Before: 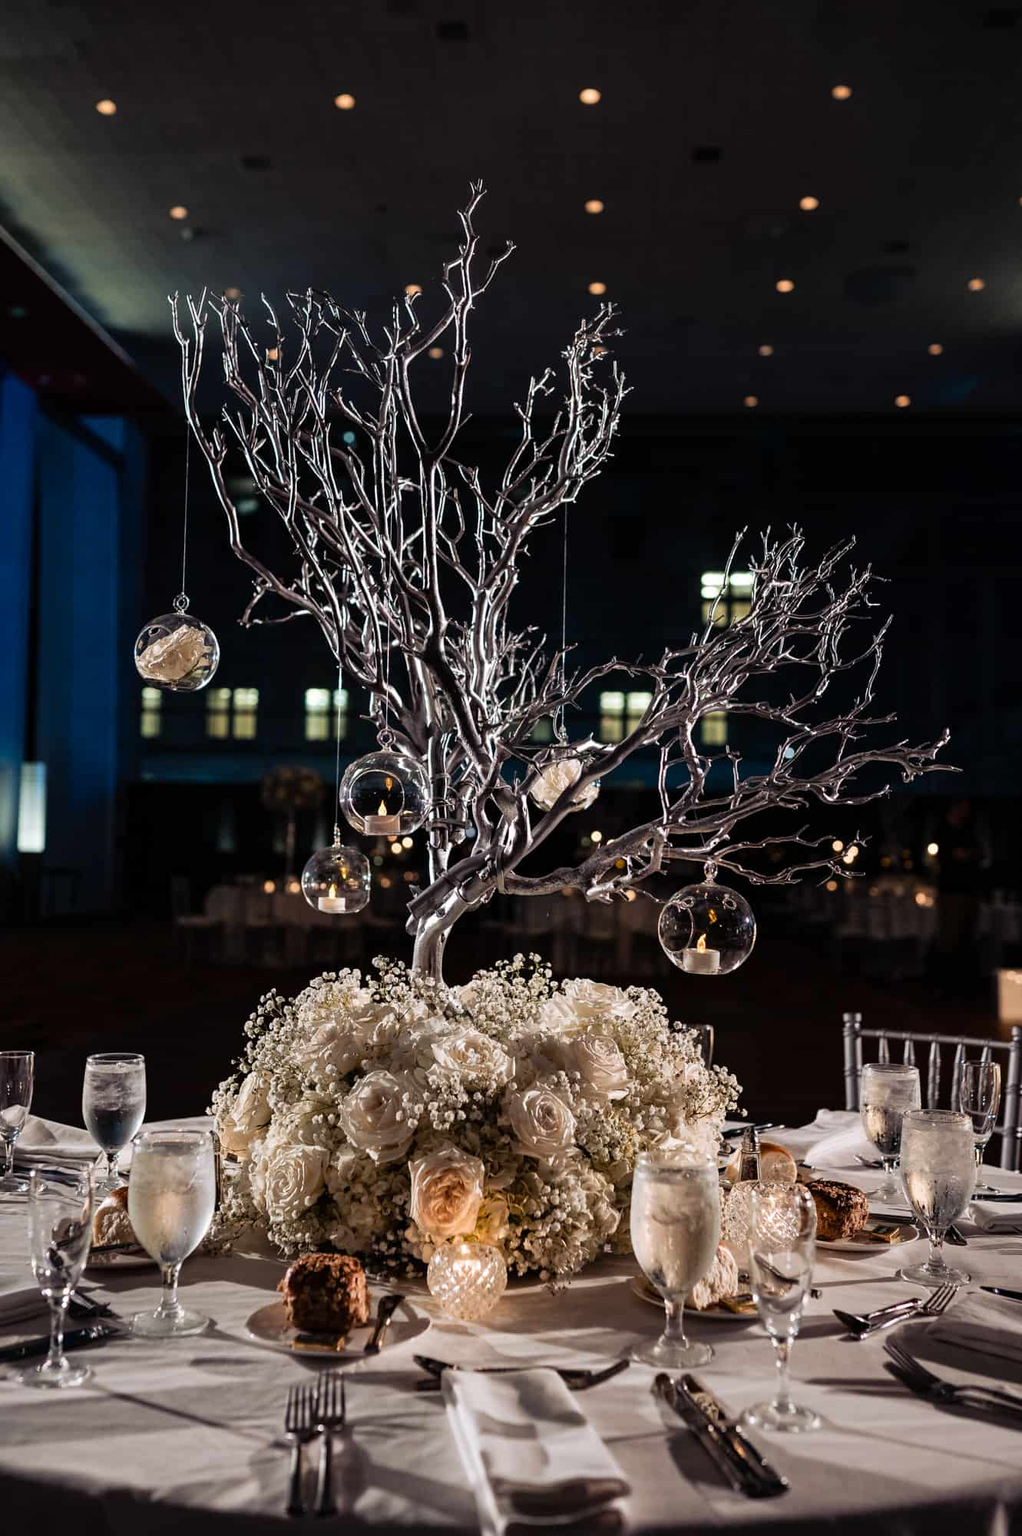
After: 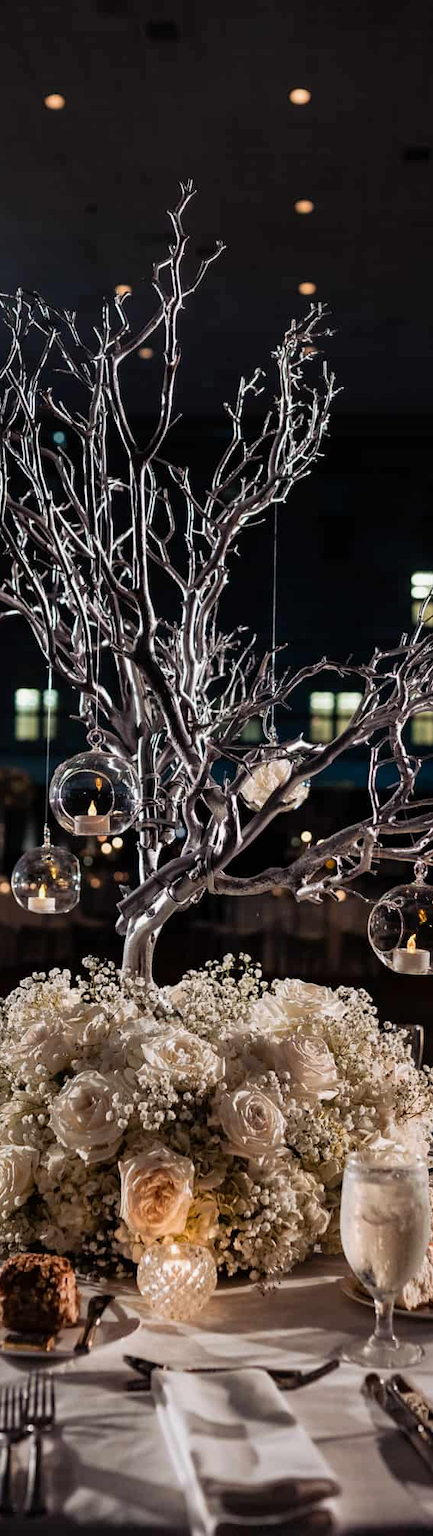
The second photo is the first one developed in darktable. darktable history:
tone equalizer: -7 EV 0.168 EV, -6 EV 0.098 EV, -5 EV 0.101 EV, -4 EV 0.067 EV, -2 EV -0.016 EV, -1 EV -0.058 EV, +0 EV -0.059 EV, edges refinement/feathering 500, mask exposure compensation -1.57 EV, preserve details no
crop: left 28.403%, right 29.186%
exposure: exposure -0.065 EV, compensate highlight preservation false
